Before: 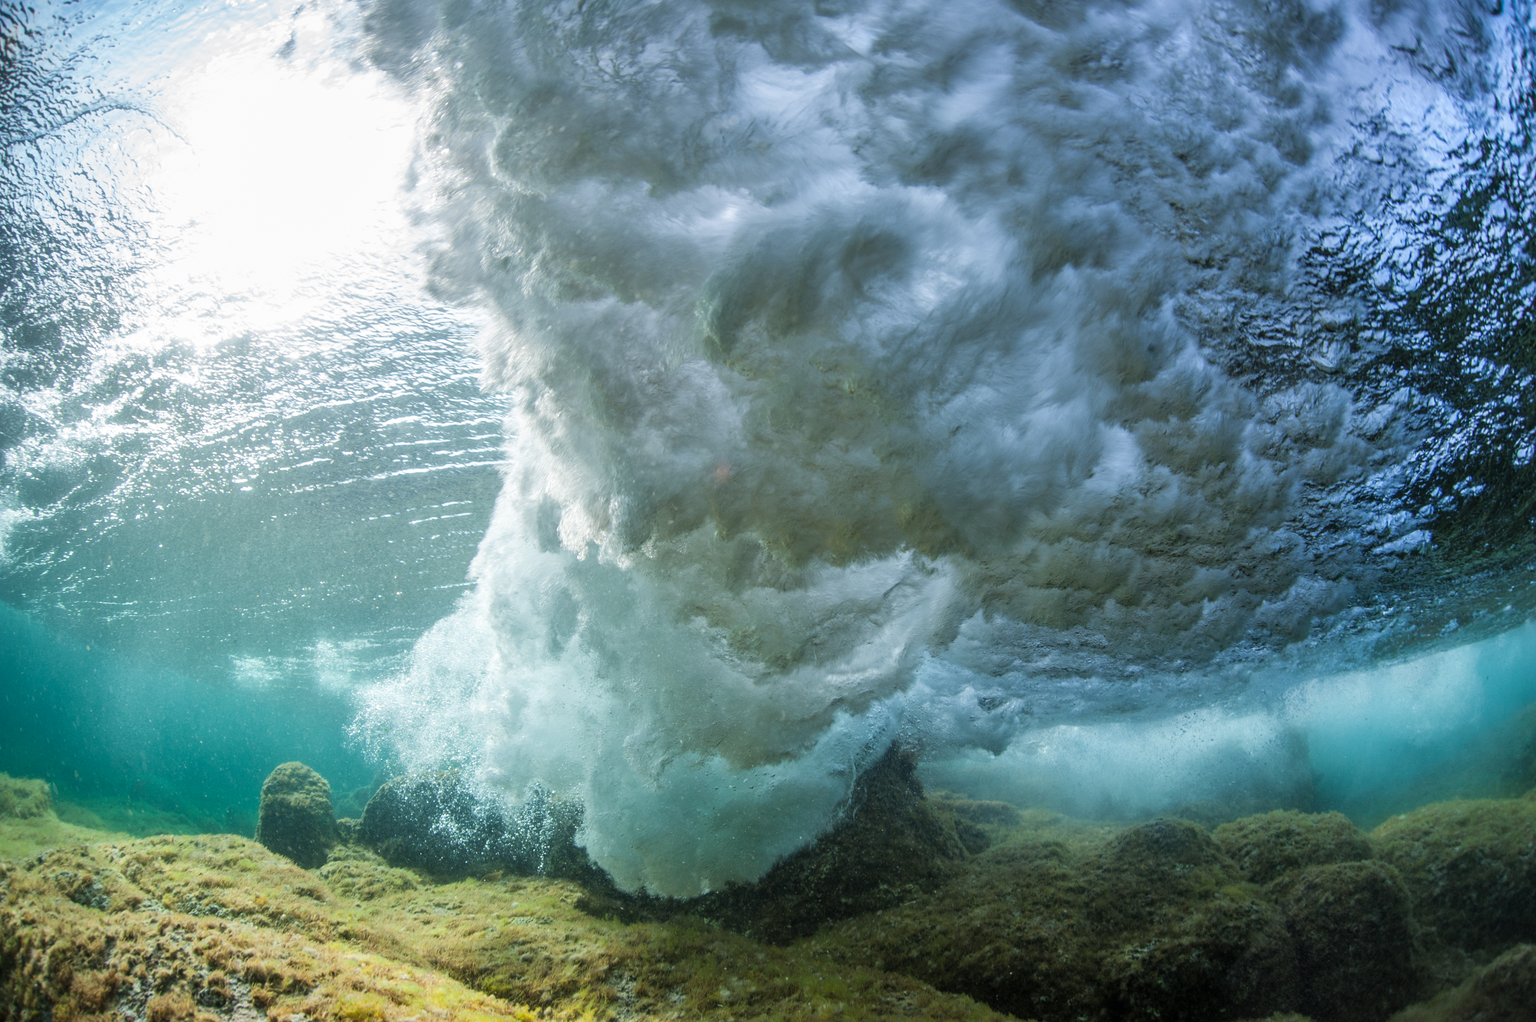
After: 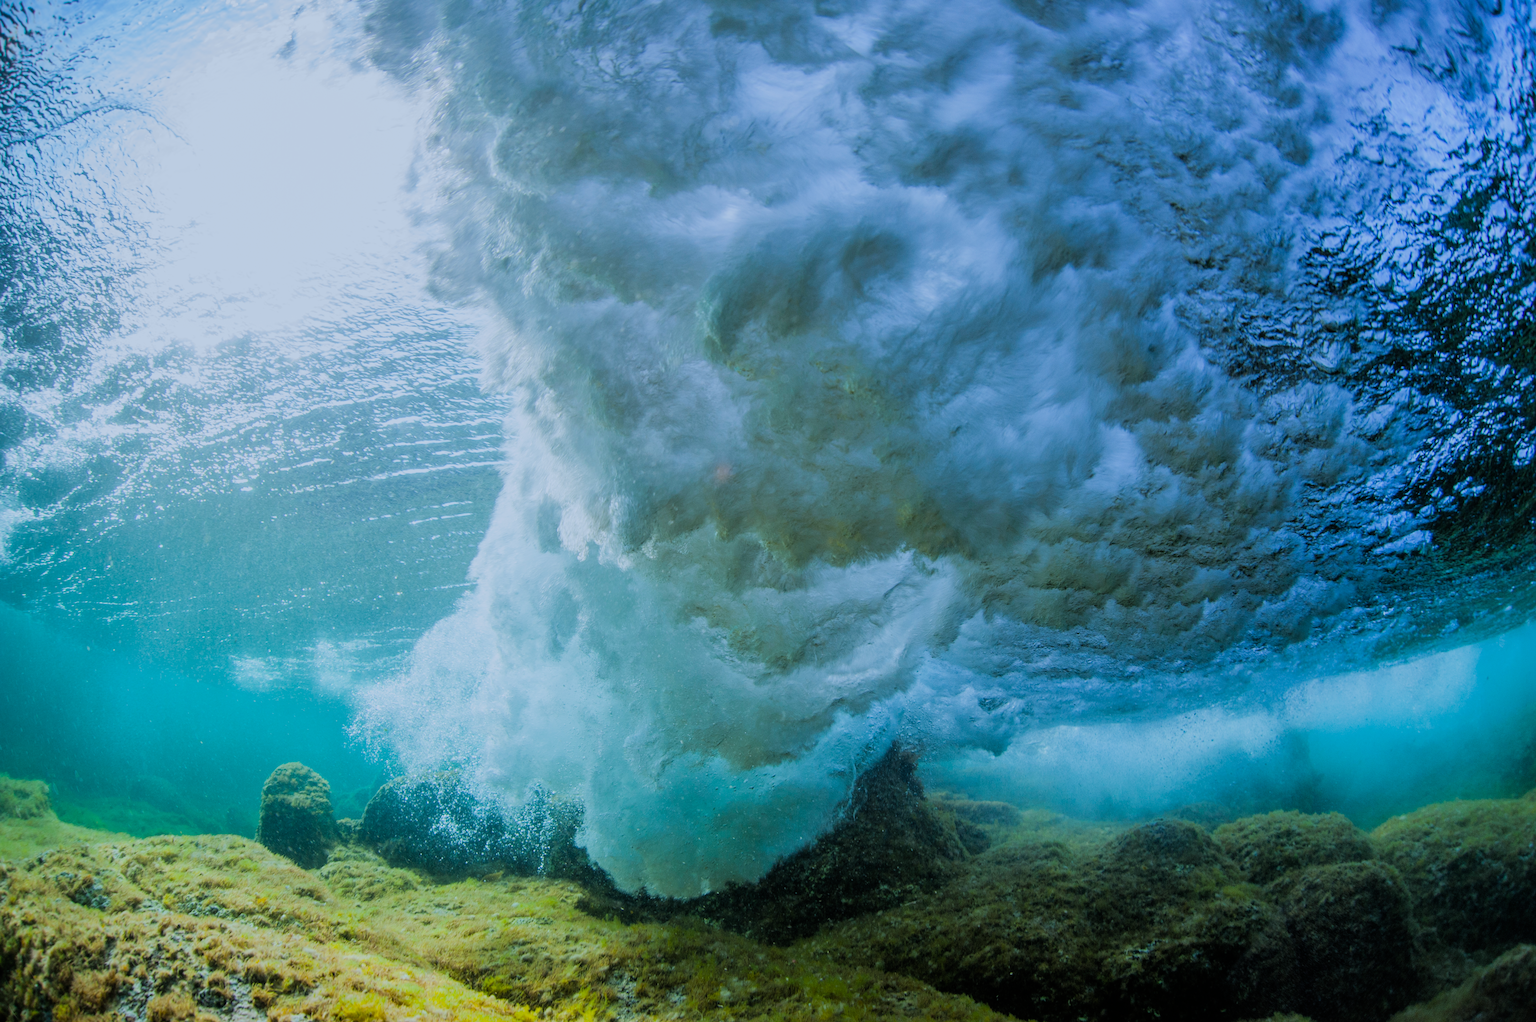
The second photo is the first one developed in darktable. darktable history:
filmic rgb: black relative exposure -7.65 EV, white relative exposure 4.56 EV, hardness 3.61
color balance: contrast fulcrum 17.78%
white balance: red 0.924, blue 1.095
color balance rgb: linear chroma grading › global chroma 13.3%, global vibrance 41.49%
